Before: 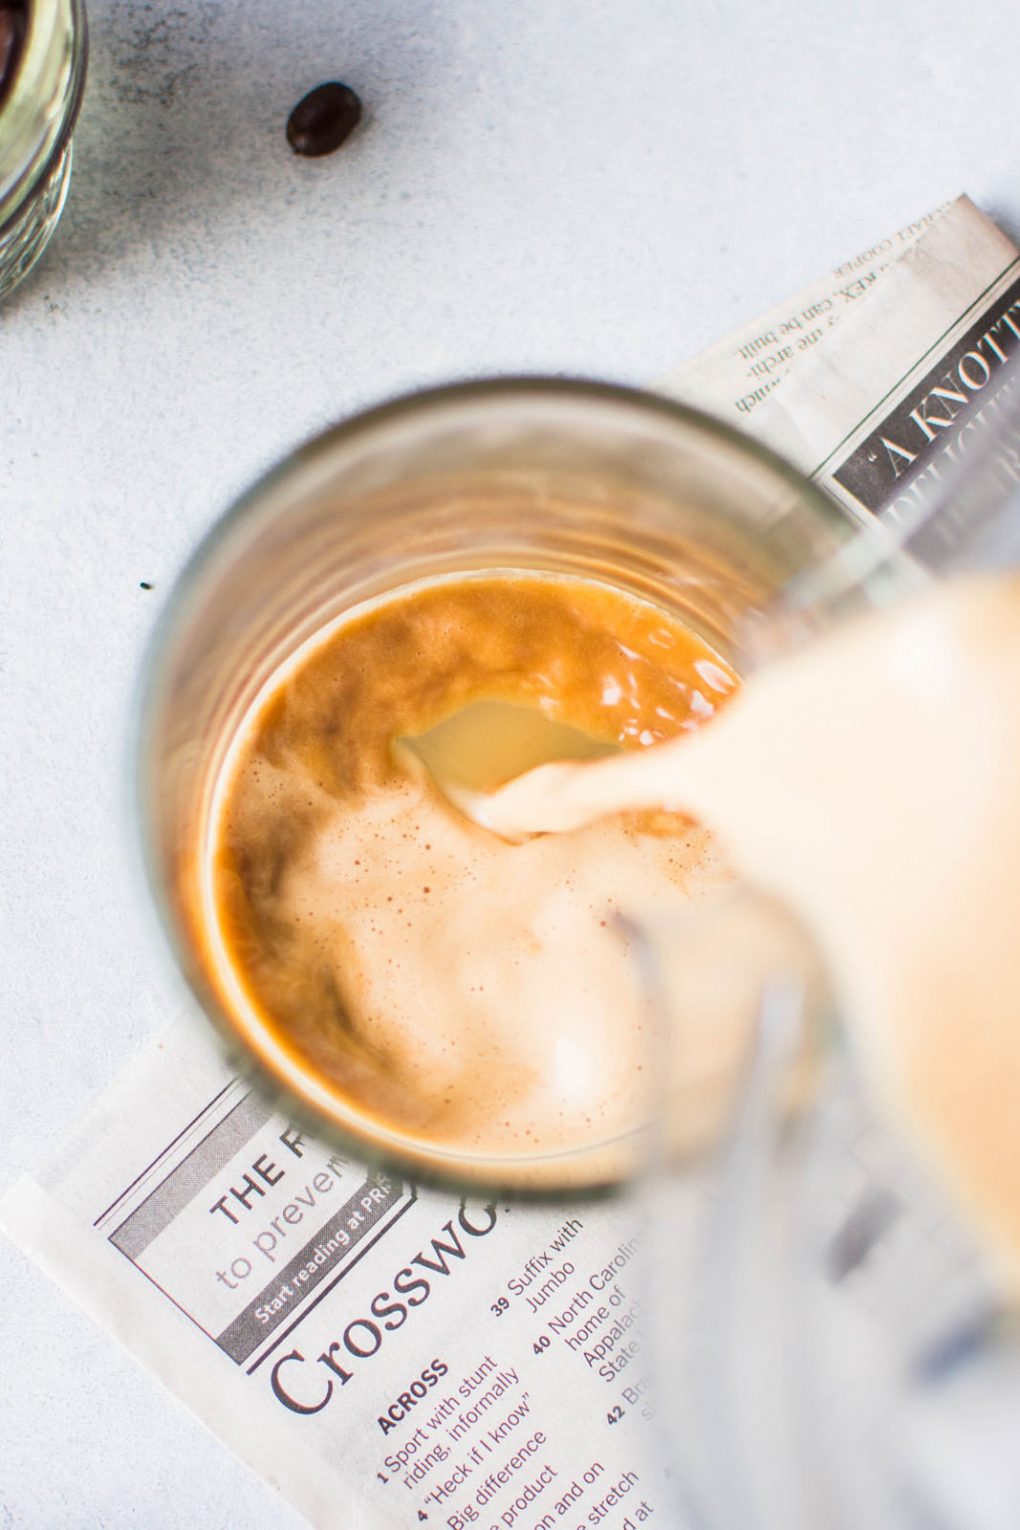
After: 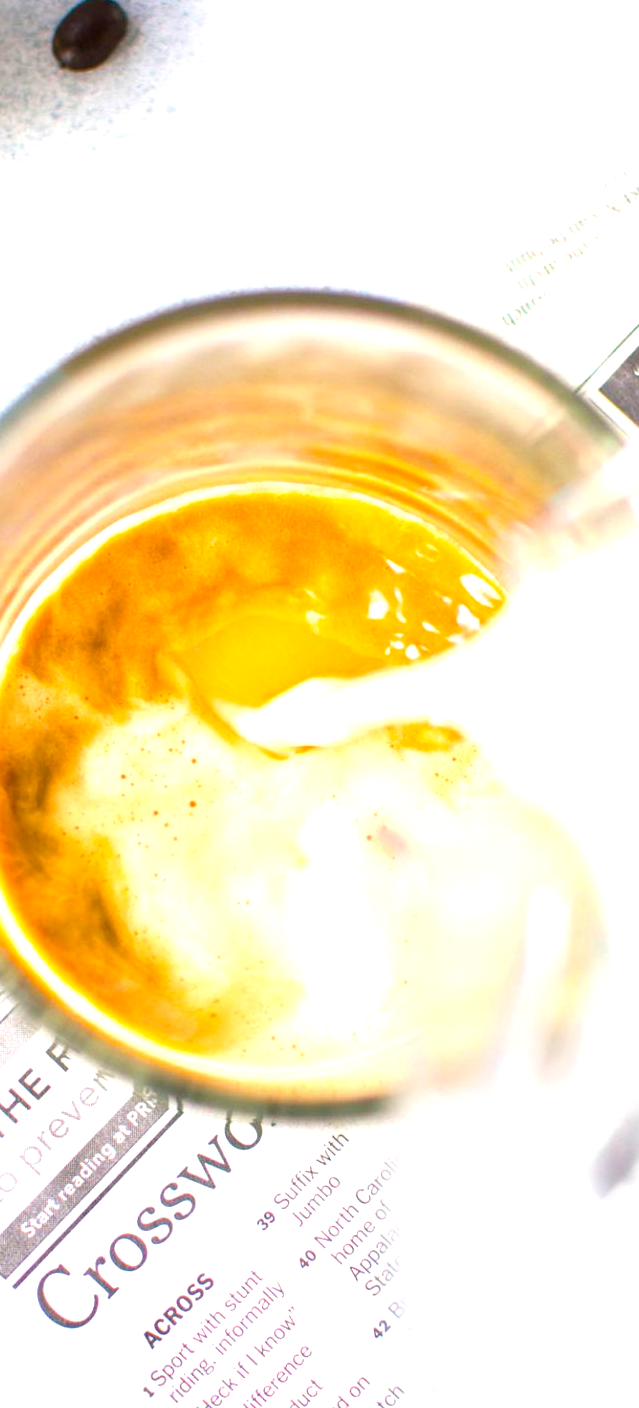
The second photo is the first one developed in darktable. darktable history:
crop and rotate: left 22.993%, top 5.626%, right 14.265%, bottom 2.312%
exposure: black level correction 0, exposure 0.9 EV, compensate exposure bias true, compensate highlight preservation false
color balance rgb: shadows lift › chroma 2.609%, shadows lift › hue 190.91°, perceptual saturation grading › global saturation 41.797%
